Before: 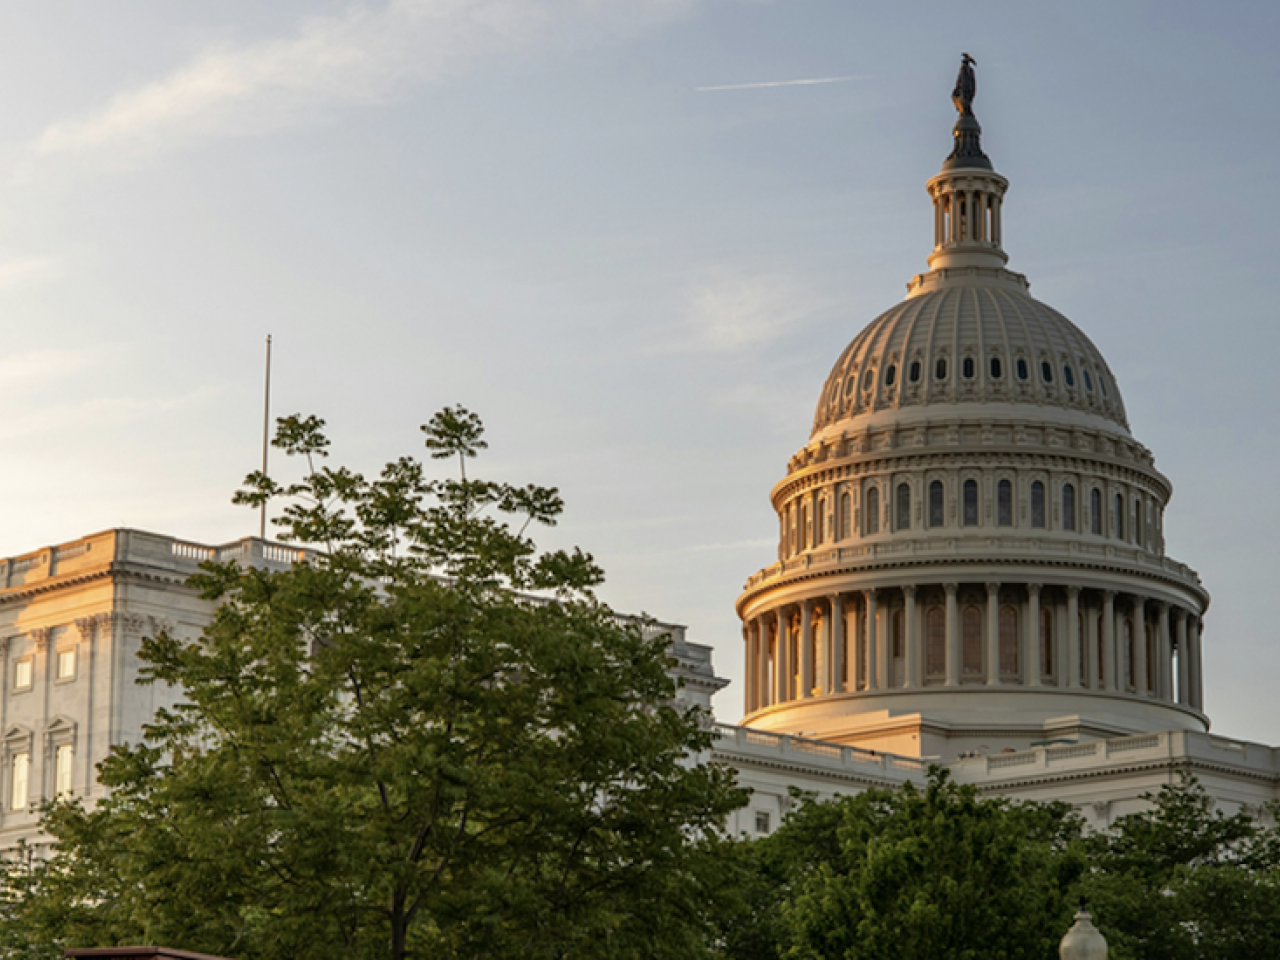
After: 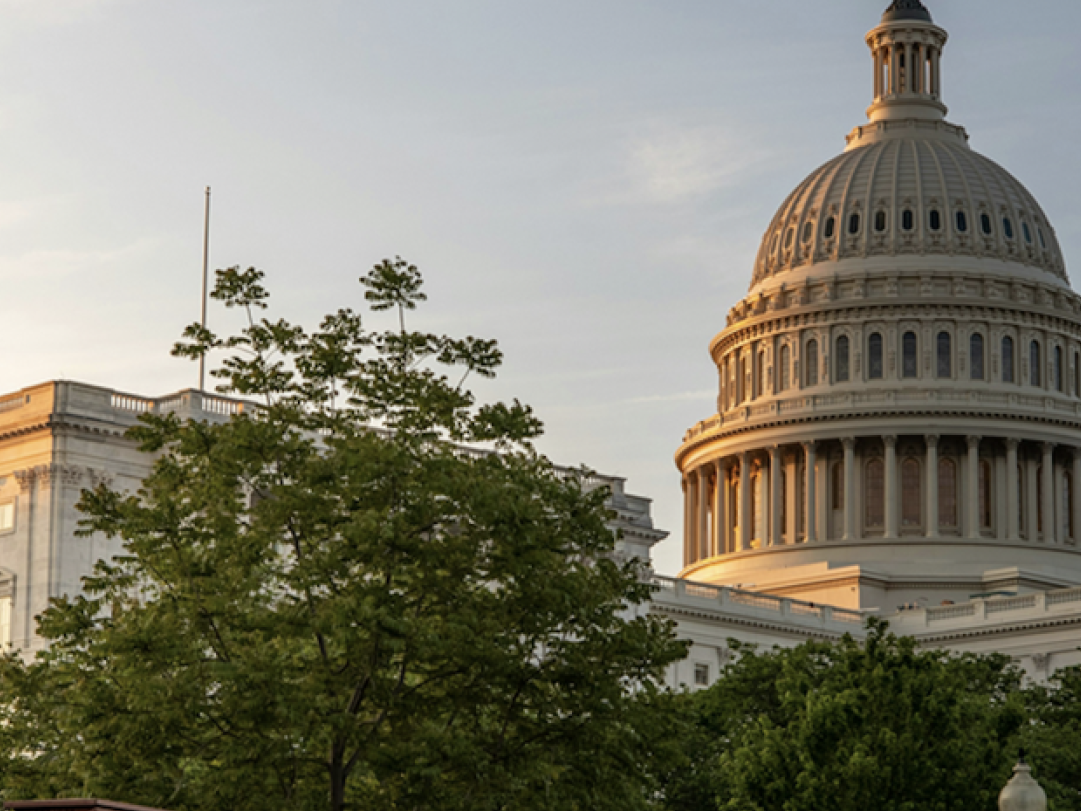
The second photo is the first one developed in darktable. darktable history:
crop and rotate: left 4.842%, top 15.51%, right 10.668%
contrast brightness saturation: contrast 0.01, saturation -0.05
